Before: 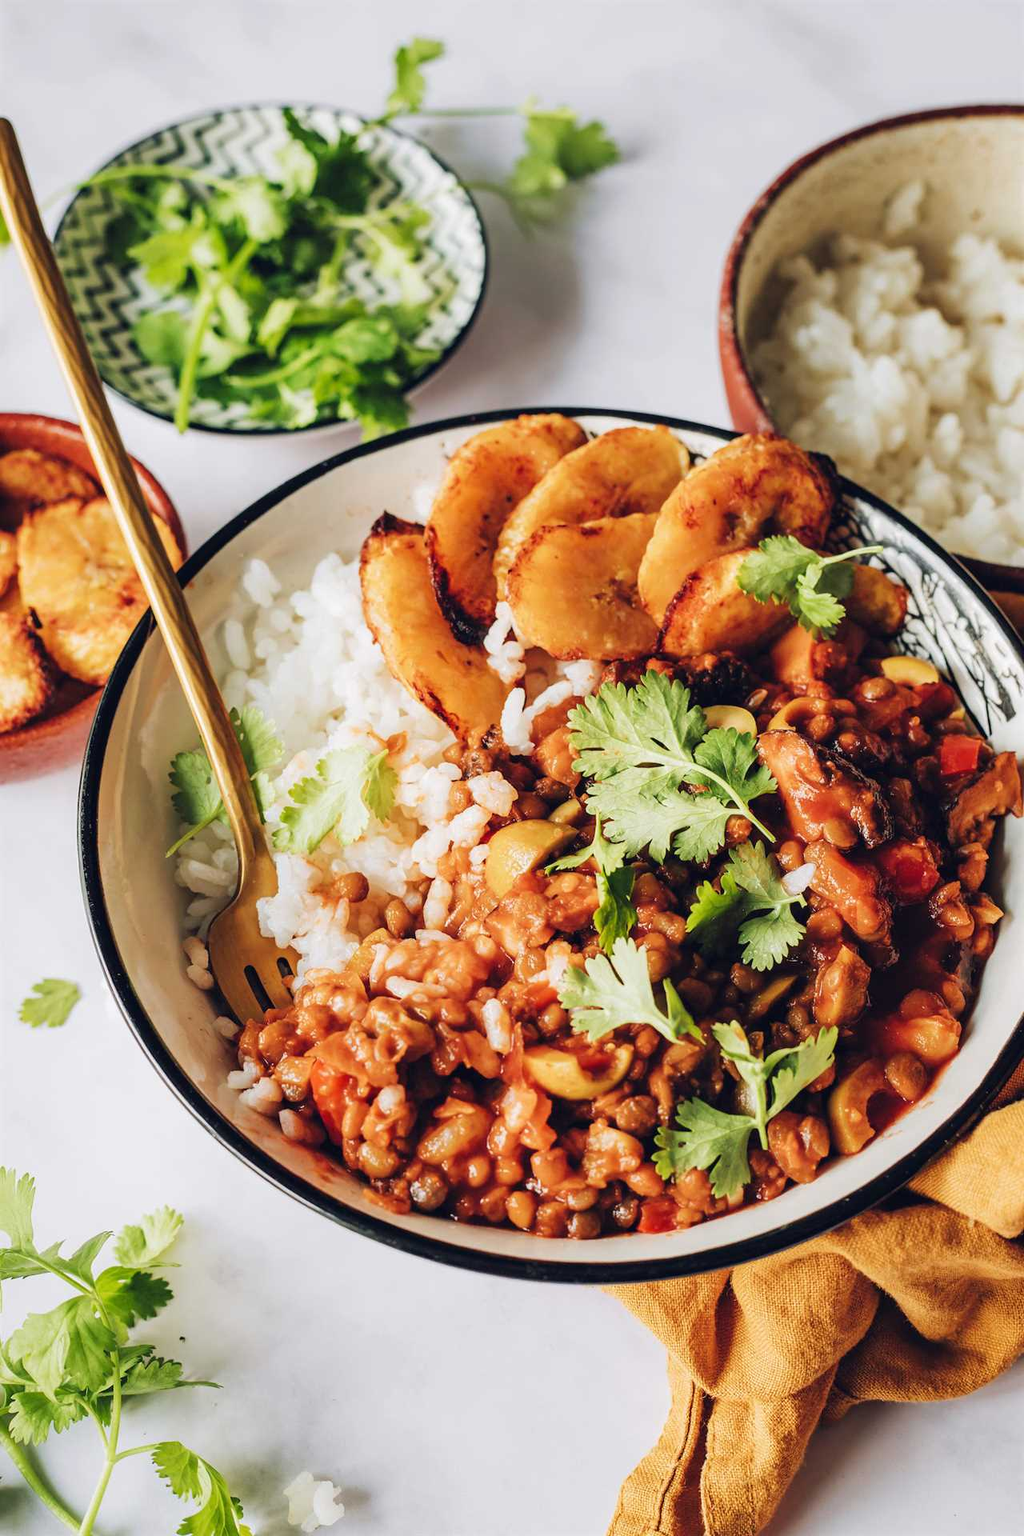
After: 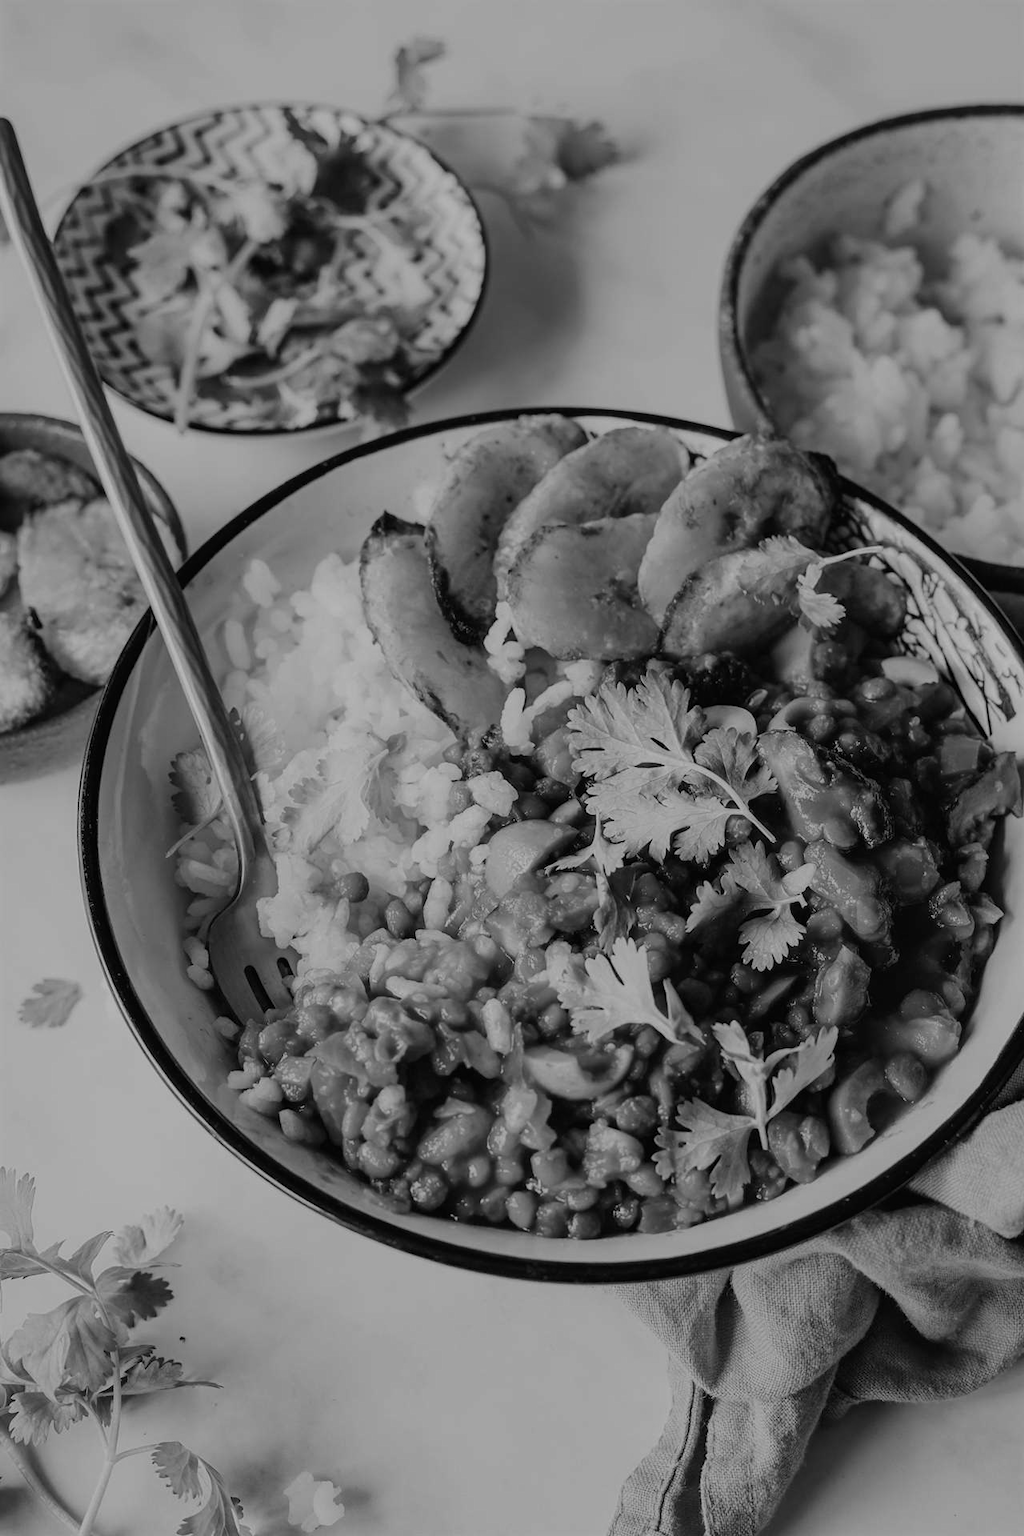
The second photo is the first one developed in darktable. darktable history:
exposure: exposure -1 EV, compensate highlight preservation false
monochrome: on, module defaults
